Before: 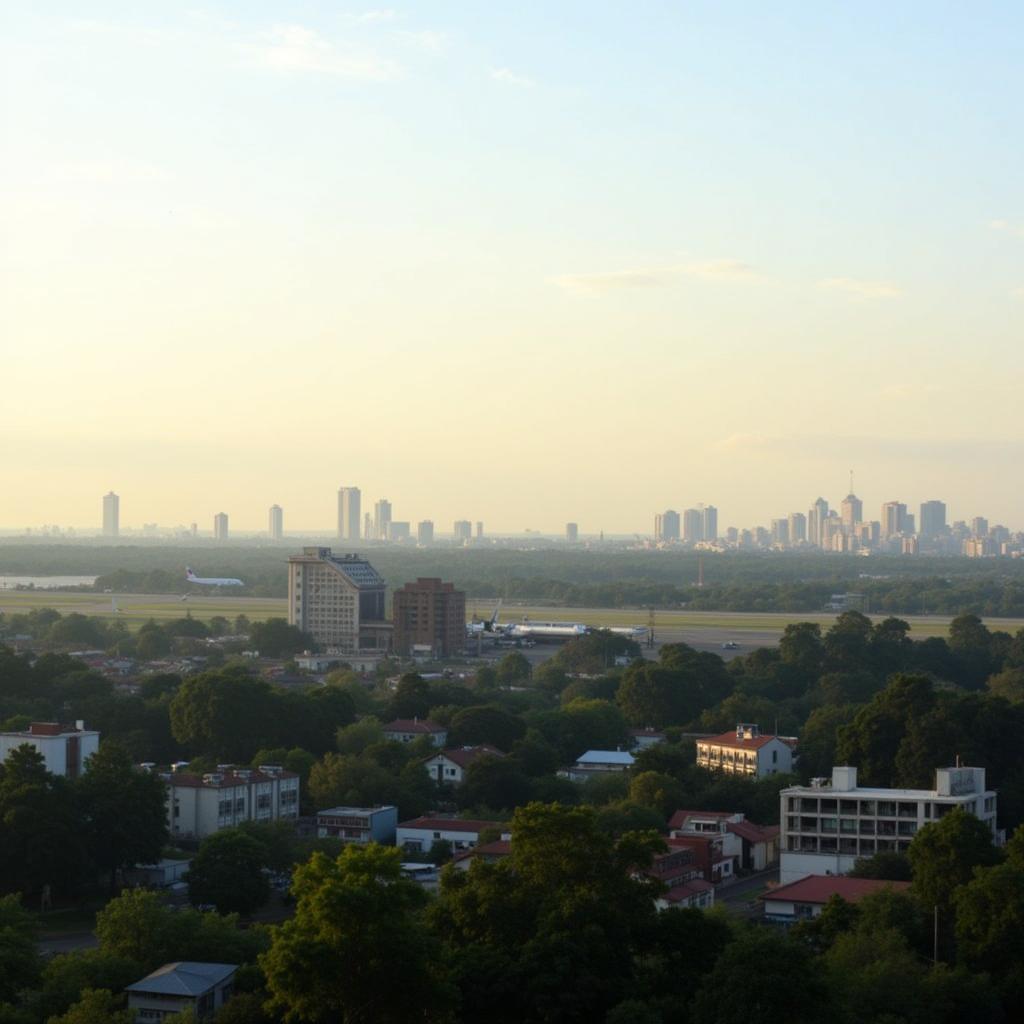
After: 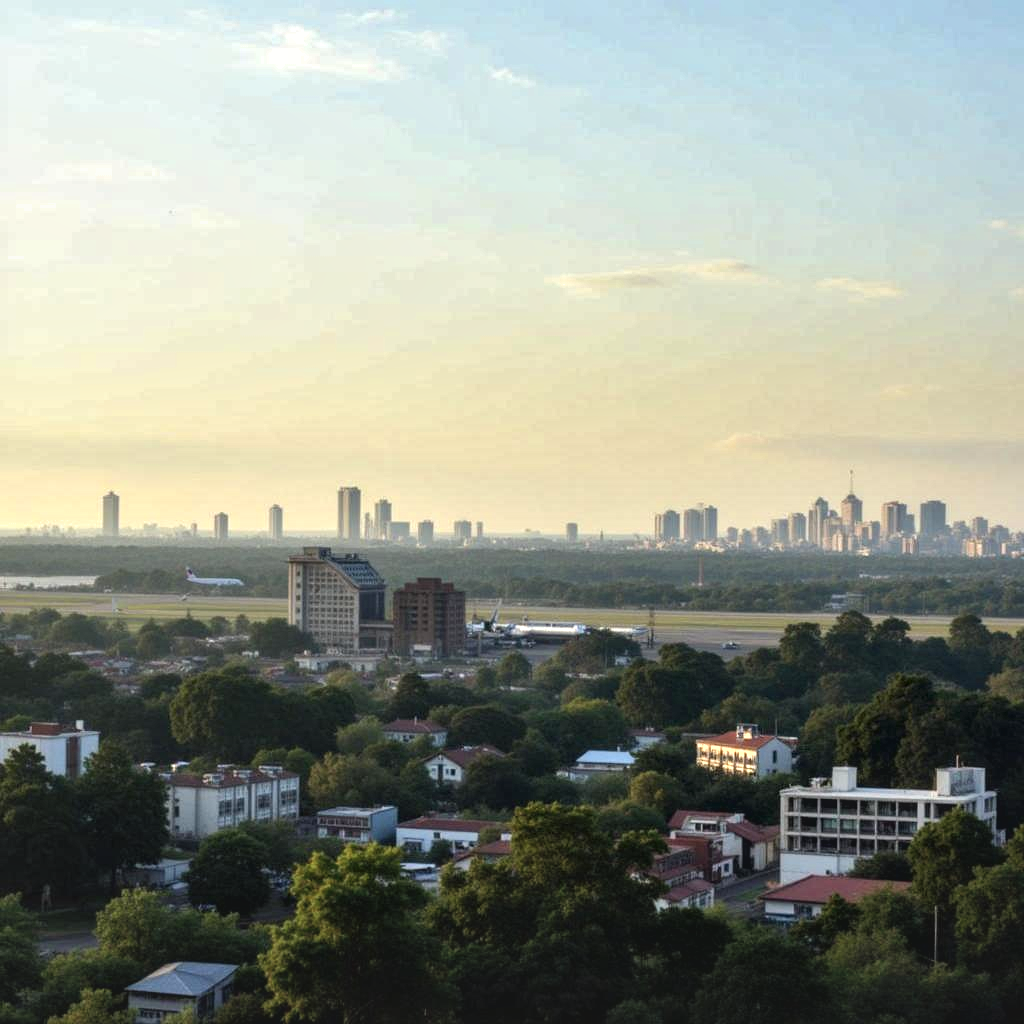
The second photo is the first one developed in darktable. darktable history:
contrast equalizer: y [[0.6 ×6], [0.55 ×6], [0 ×6], [0 ×6], [0 ×6]]
shadows and highlights: shadows 25.62, highlights -48.23, soften with gaussian
local contrast: on, module defaults
